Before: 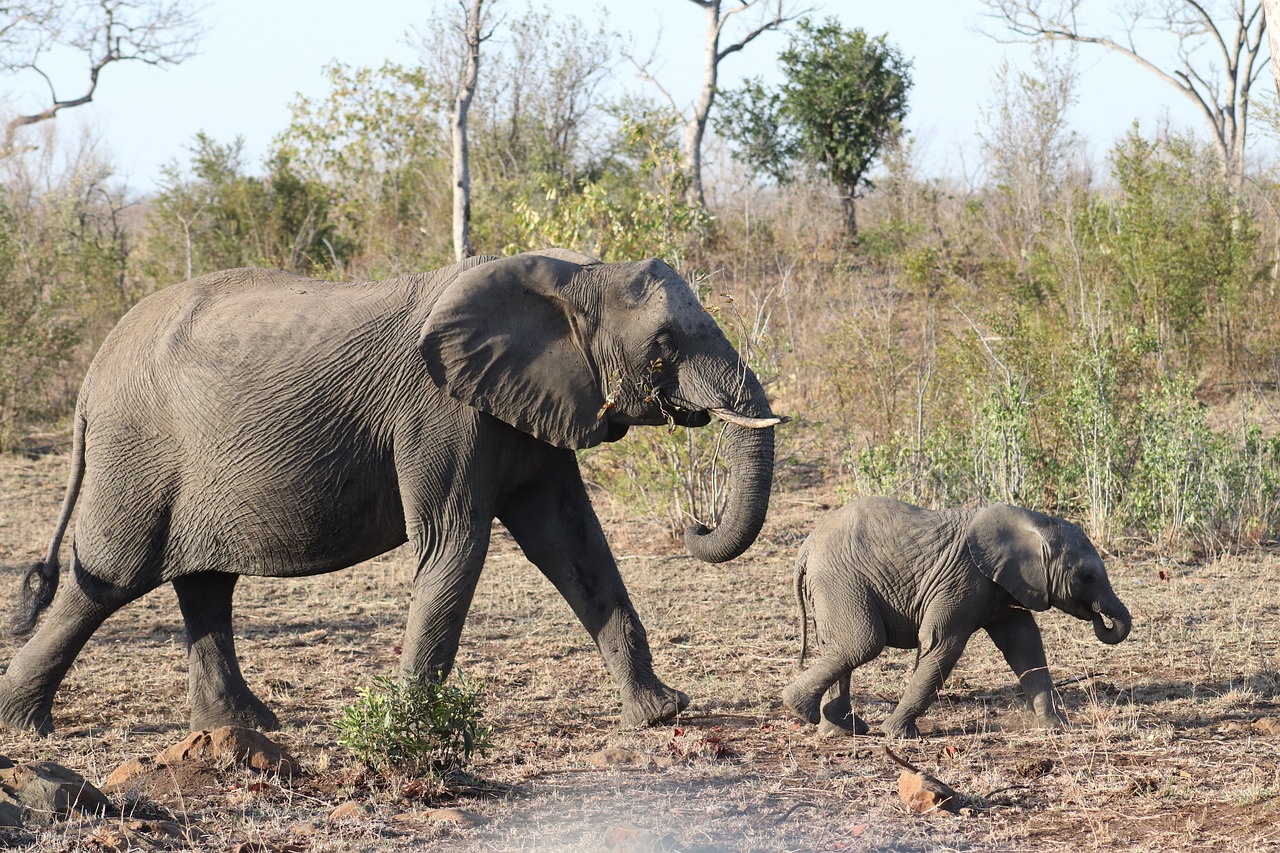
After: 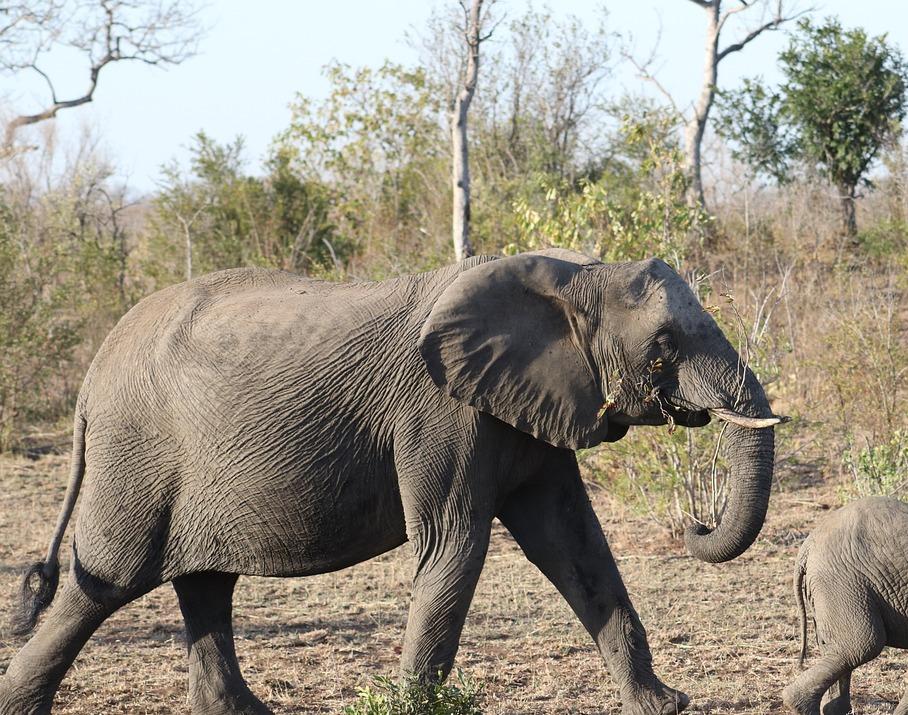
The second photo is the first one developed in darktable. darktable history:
crop: right 29.008%, bottom 16.115%
